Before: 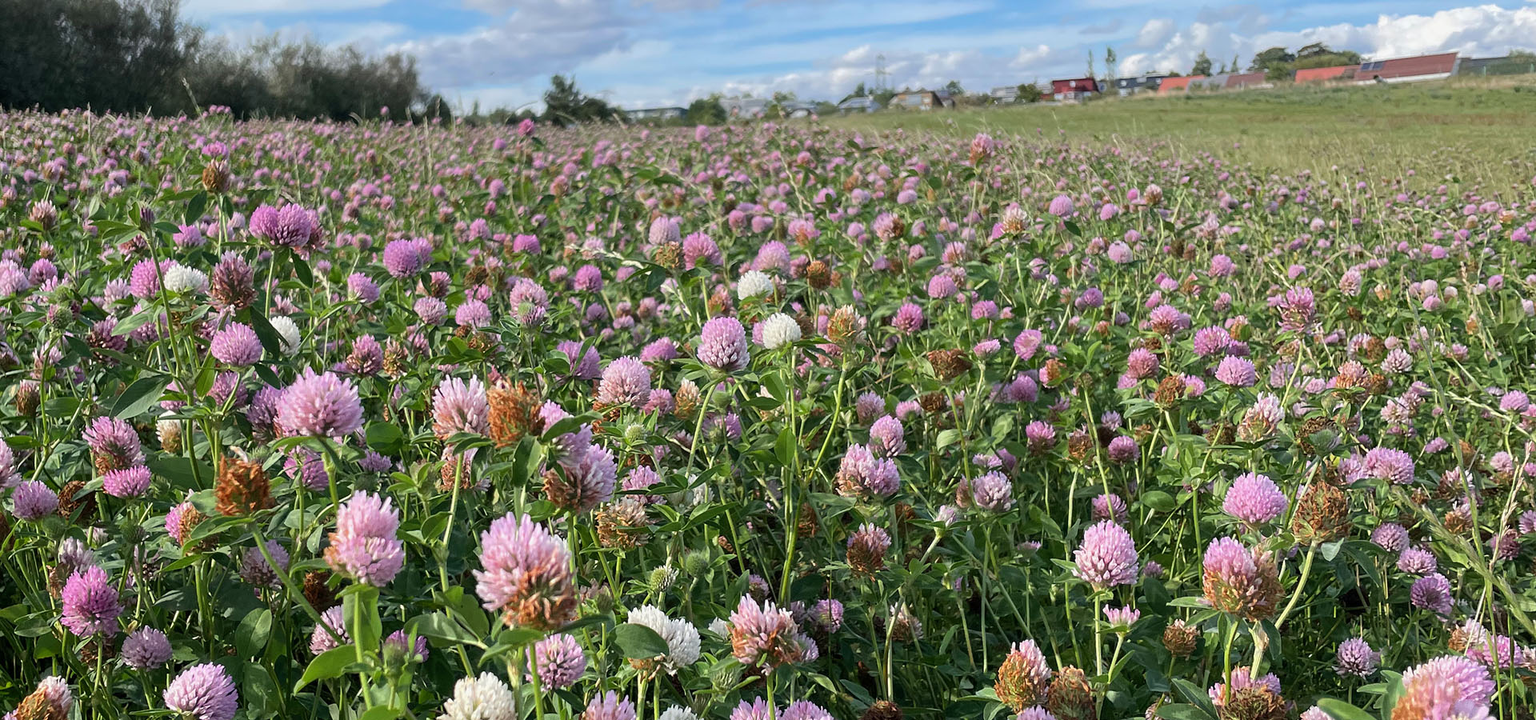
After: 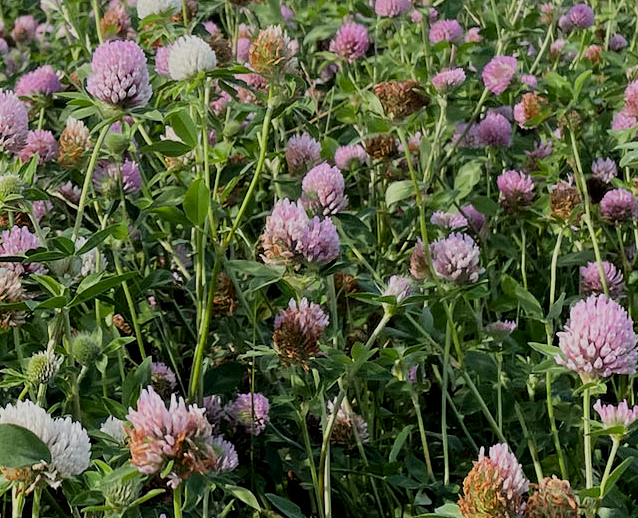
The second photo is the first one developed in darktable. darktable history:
filmic rgb: black relative exposure -7.65 EV, white relative exposure 4.56 EV, hardness 3.61
crop: left 40.937%, top 39.564%, right 25.815%, bottom 2.873%
